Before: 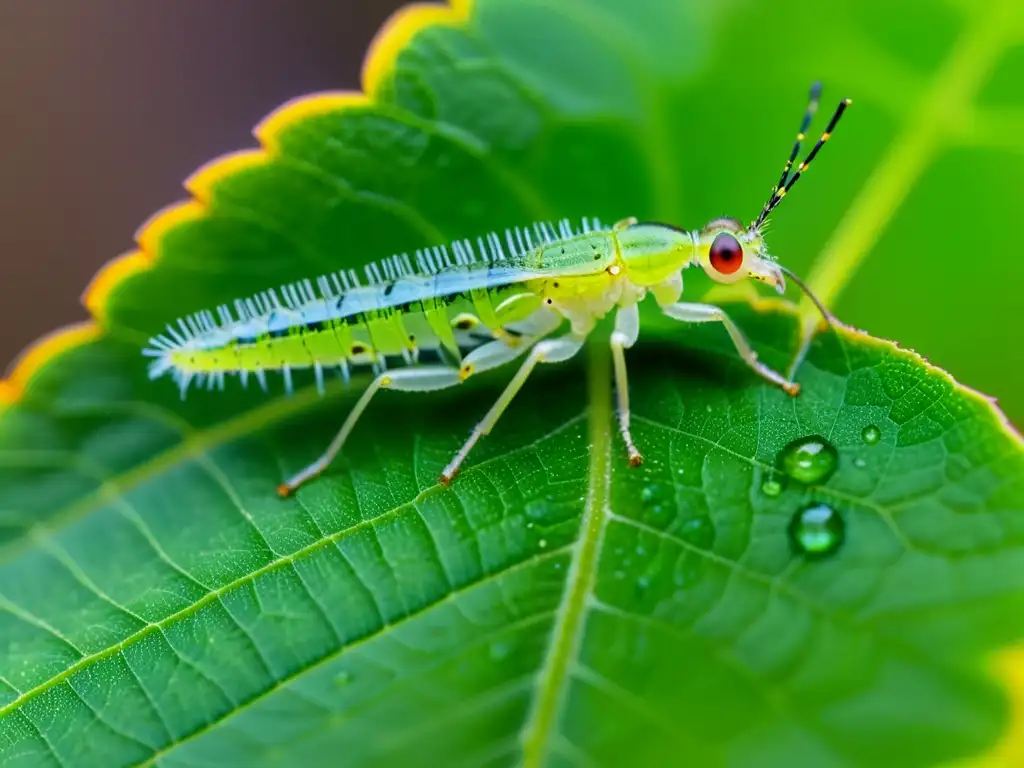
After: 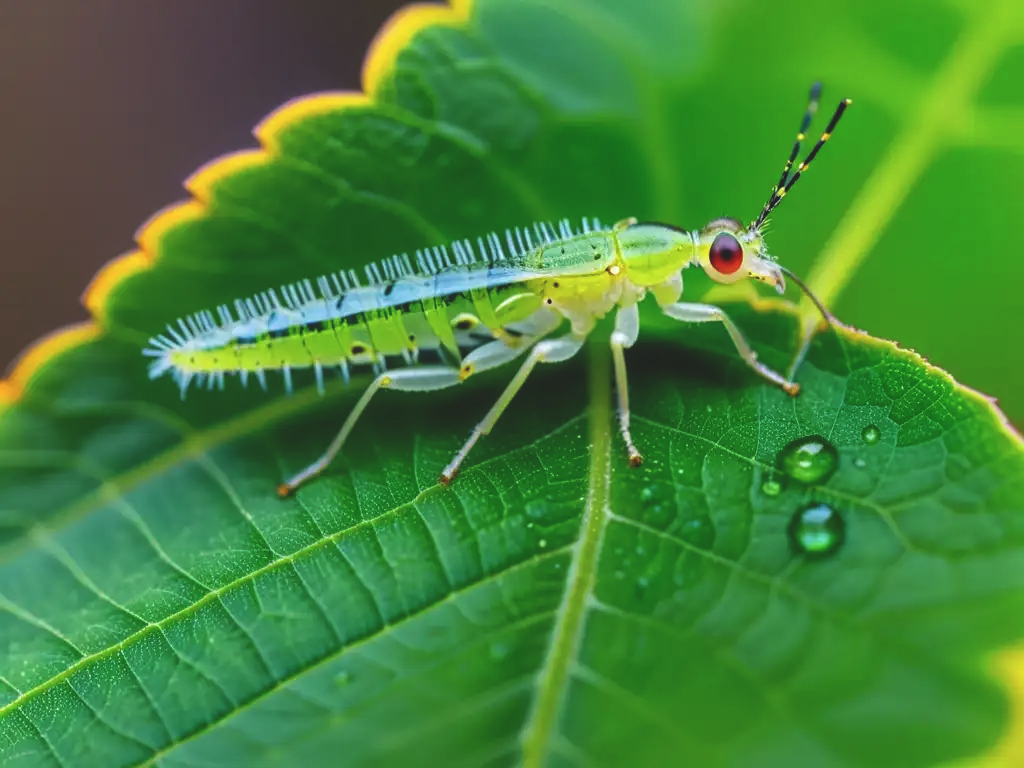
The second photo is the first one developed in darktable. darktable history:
exposure: black level correction -0.029, compensate highlight preservation false
local contrast: highlights 107%, shadows 101%, detail 120%, midtone range 0.2
contrast brightness saturation: brightness -0.099
